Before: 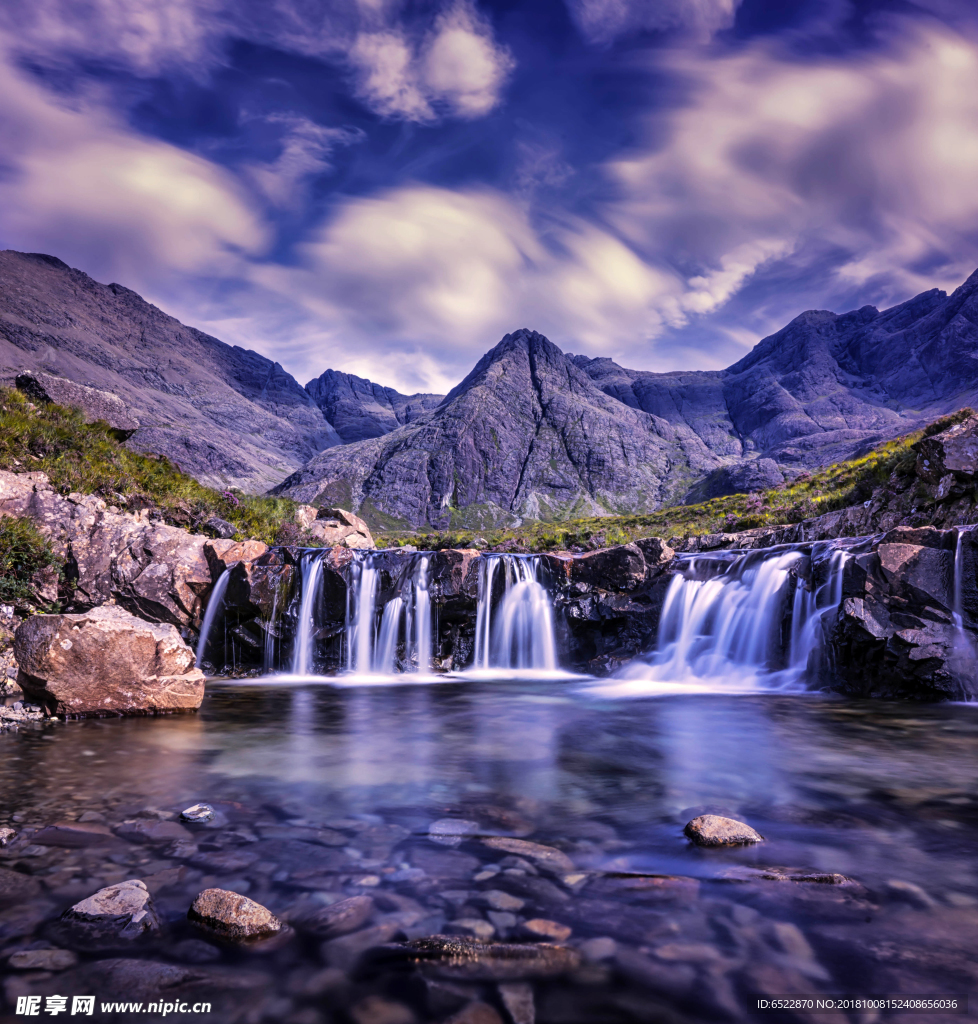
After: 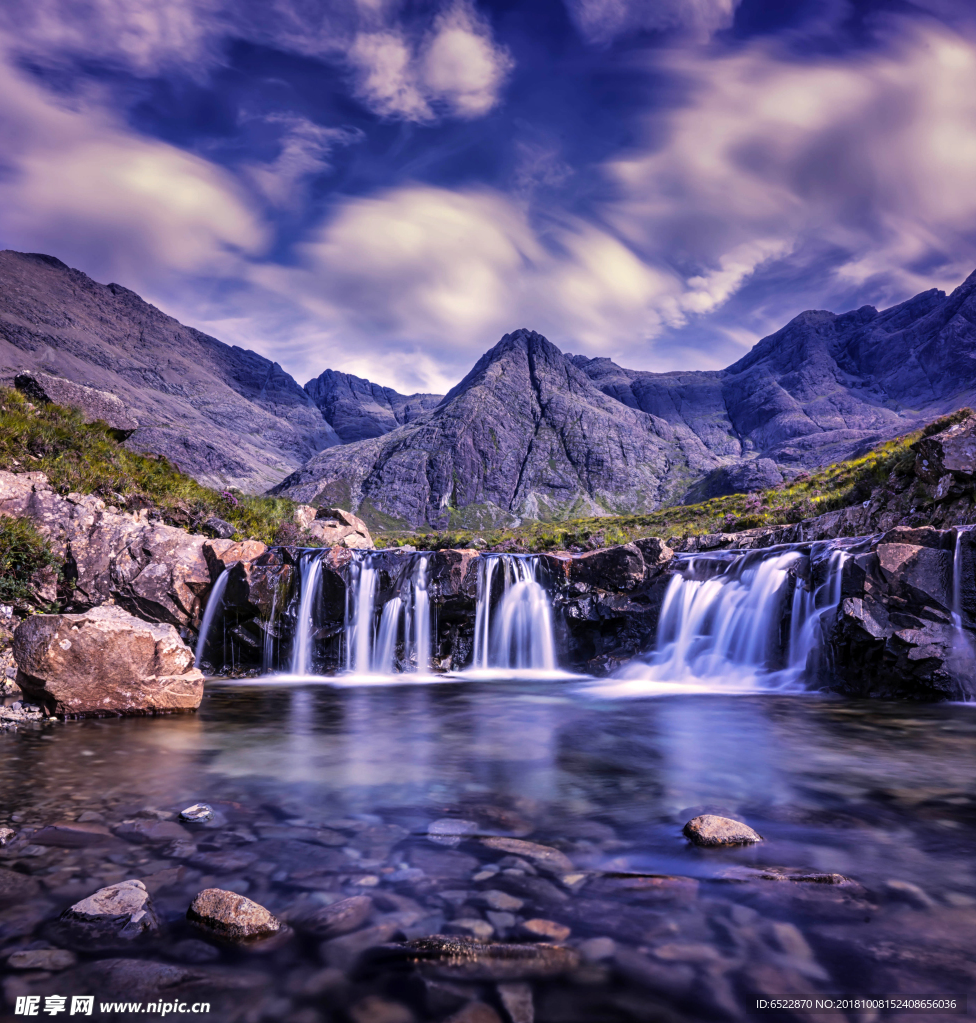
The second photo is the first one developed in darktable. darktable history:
crop and rotate: left 0.15%, bottom 0.009%
